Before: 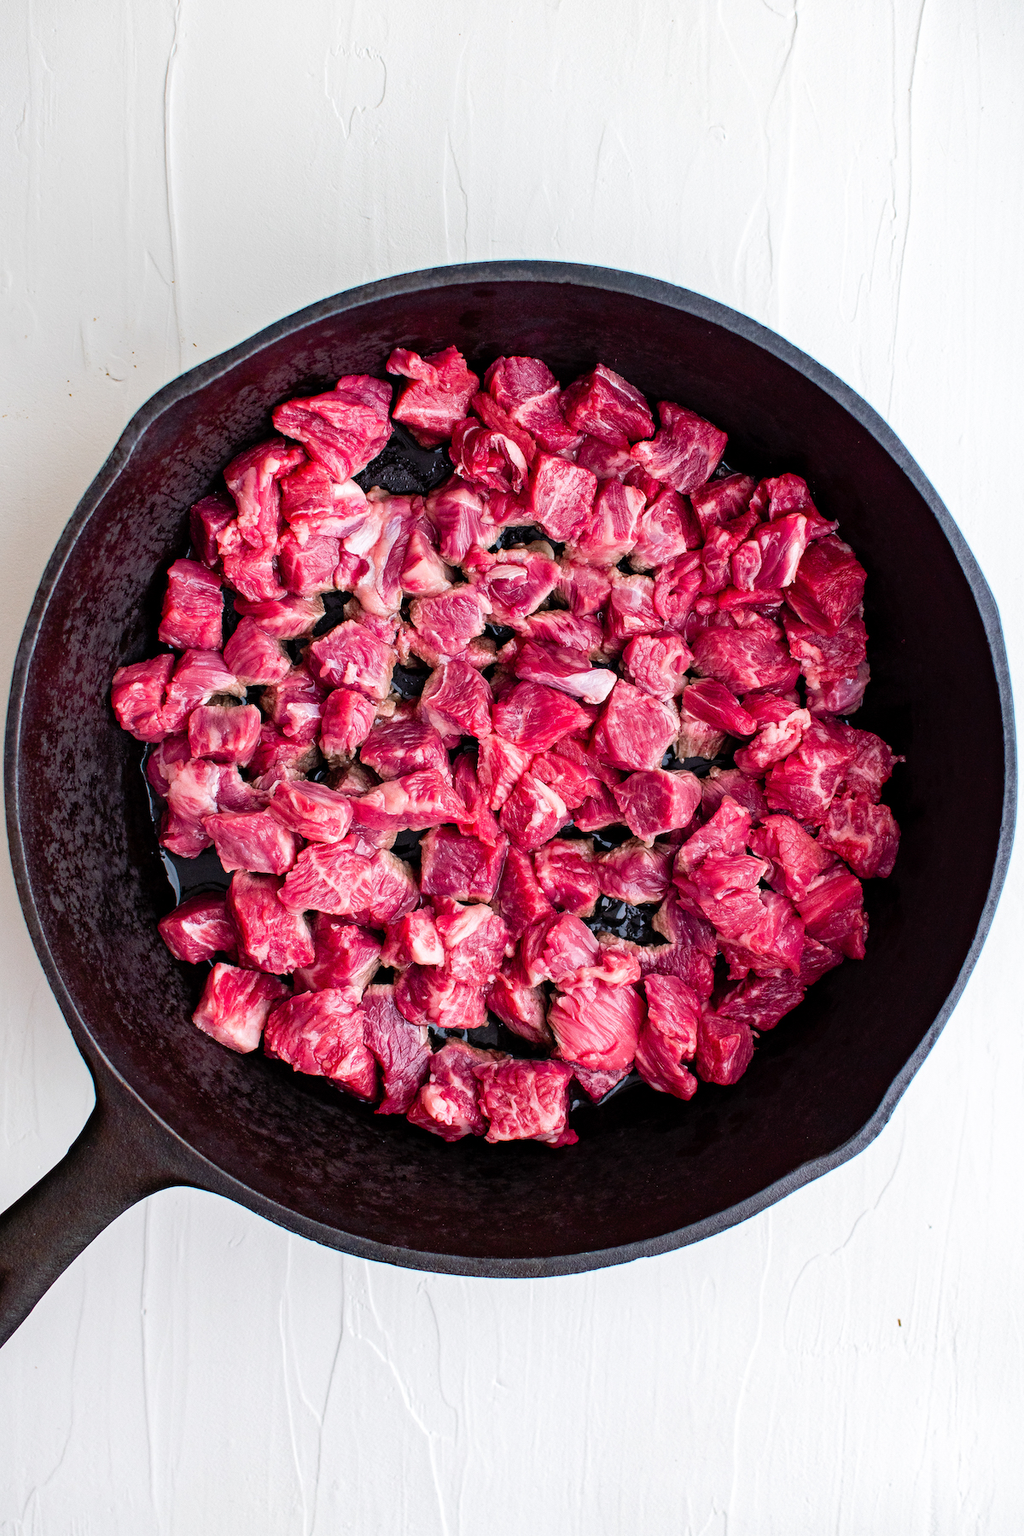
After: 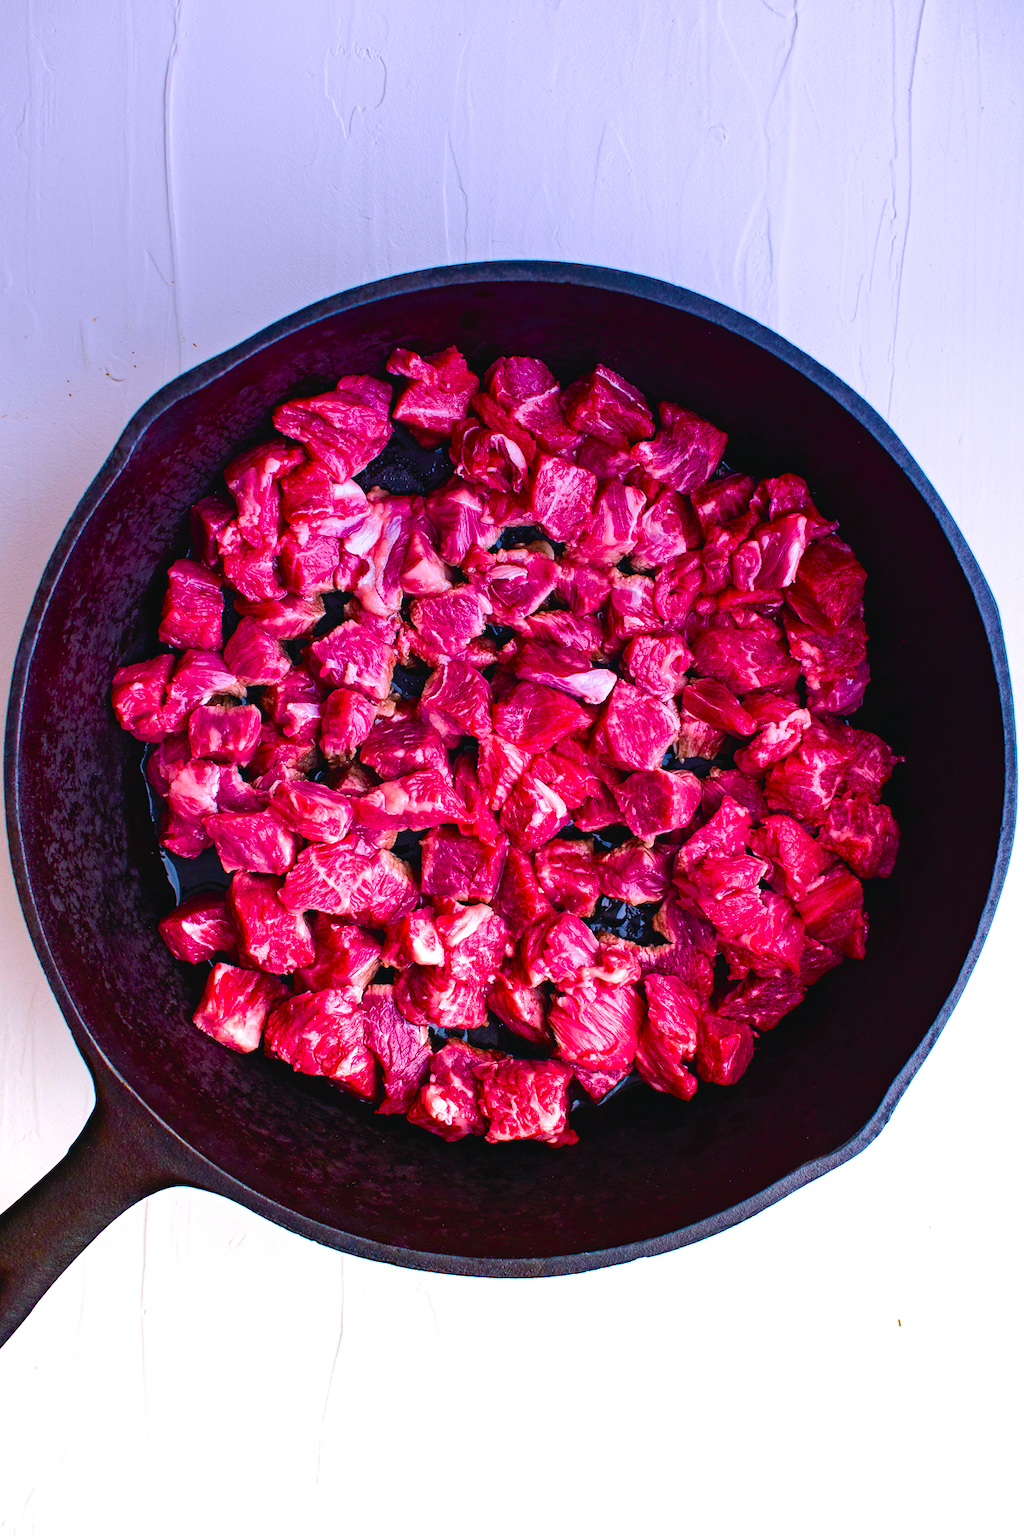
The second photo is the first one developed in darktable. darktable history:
graduated density: hue 238.83°, saturation 50%
color balance rgb: shadows lift › chroma 1%, shadows lift › hue 217.2°, power › hue 310.8°, highlights gain › chroma 1%, highlights gain › hue 54°, global offset › luminance 0.5%, global offset › hue 171.6°, perceptual saturation grading › global saturation 14.09%, perceptual saturation grading › highlights -25%, perceptual saturation grading › shadows 30%, perceptual brilliance grading › highlights 13.42%, perceptual brilliance grading › mid-tones 8.05%, perceptual brilliance grading › shadows -17.45%, global vibrance 25%
velvia: strength 51%, mid-tones bias 0.51
